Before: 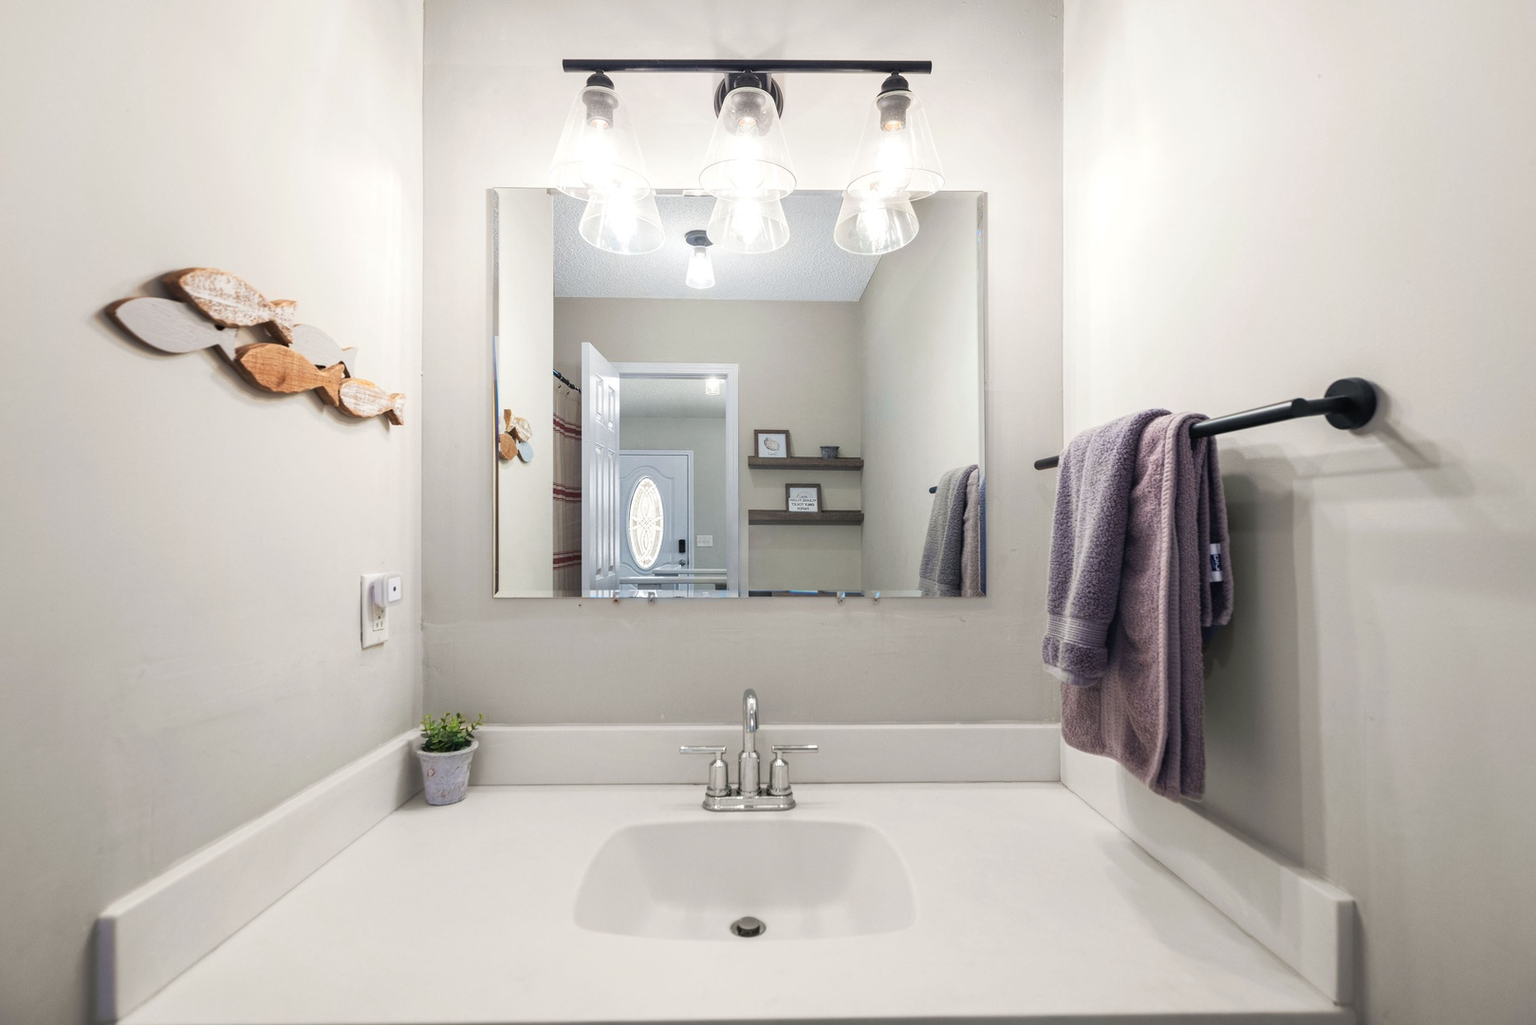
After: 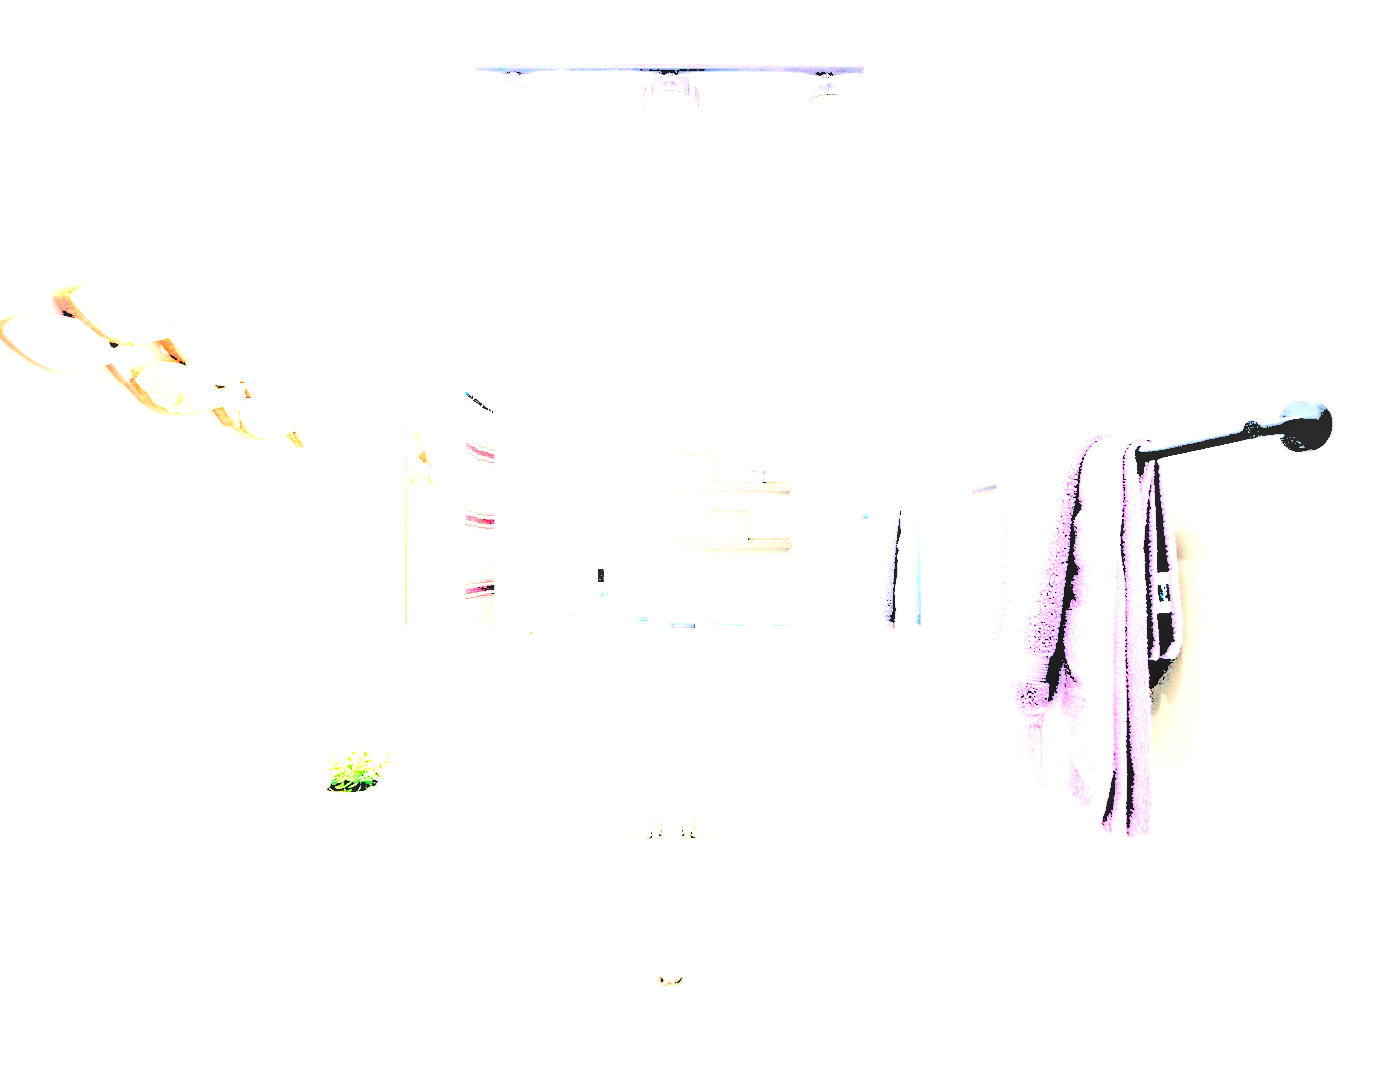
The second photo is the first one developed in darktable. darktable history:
crop: left 7.329%, right 7.853%
base curve: curves: ch0 [(0, 0) (0.007, 0.004) (0.027, 0.03) (0.046, 0.07) (0.207, 0.54) (0.442, 0.872) (0.673, 0.972) (1, 1)], preserve colors none
exposure: black level correction -0.002, exposure 1.115 EV, compensate highlight preservation false
contrast brightness saturation: contrast 0.072
levels: white 99.92%, levels [0.246, 0.256, 0.506]
local contrast: detail 130%
tone curve: curves: ch0 [(0, 0.032) (0.181, 0.156) (0.751, 0.762) (1, 1)], preserve colors none
